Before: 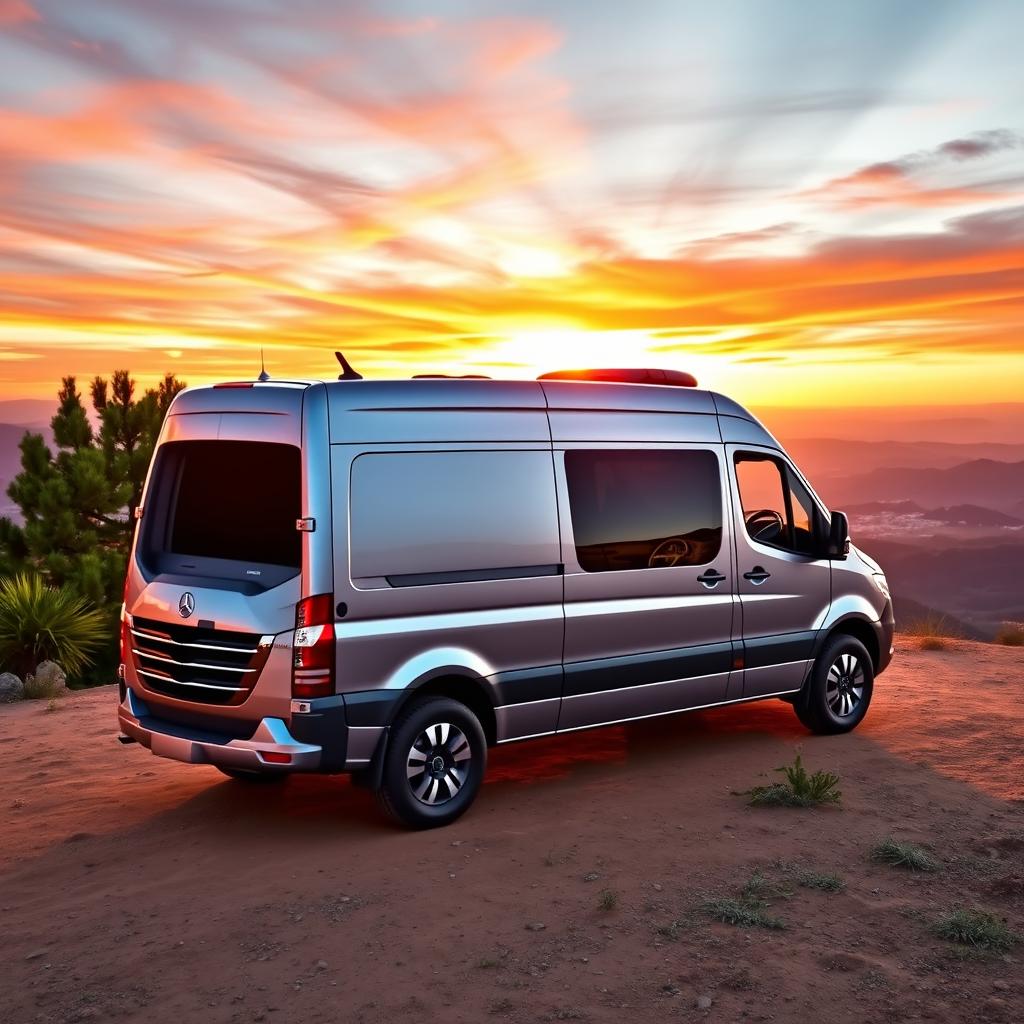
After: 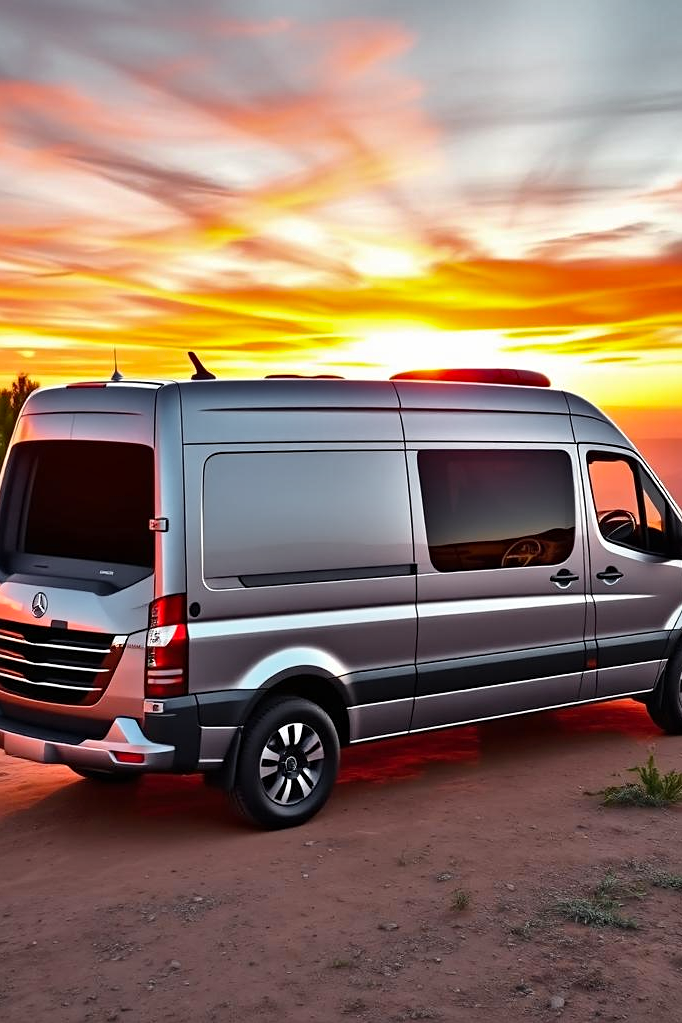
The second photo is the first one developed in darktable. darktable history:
exposure: compensate highlight preservation false
color zones: curves: ch1 [(0.25, 0.61) (0.75, 0.248)]
crop and rotate: left 14.402%, right 18.931%
sharpen: amount 0.208
shadows and highlights: low approximation 0.01, soften with gaussian
